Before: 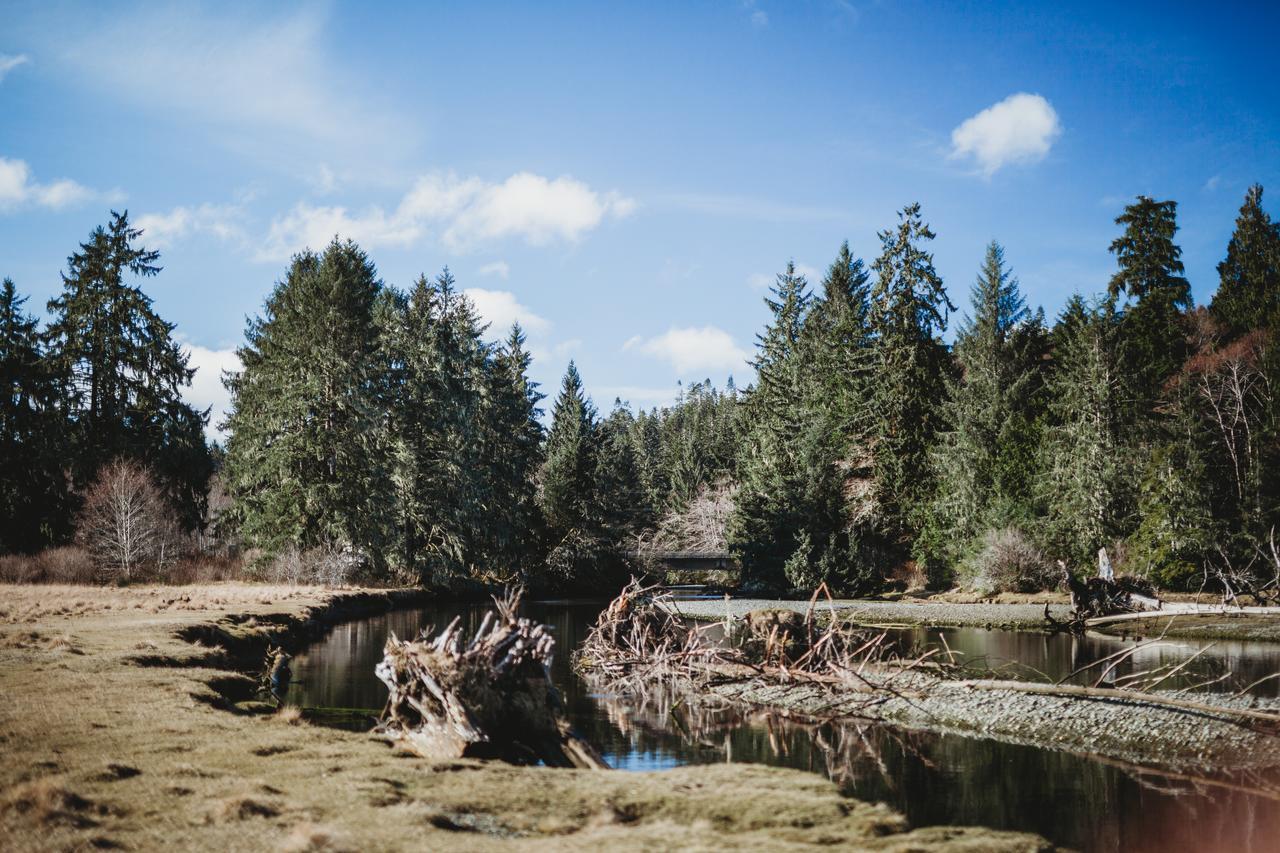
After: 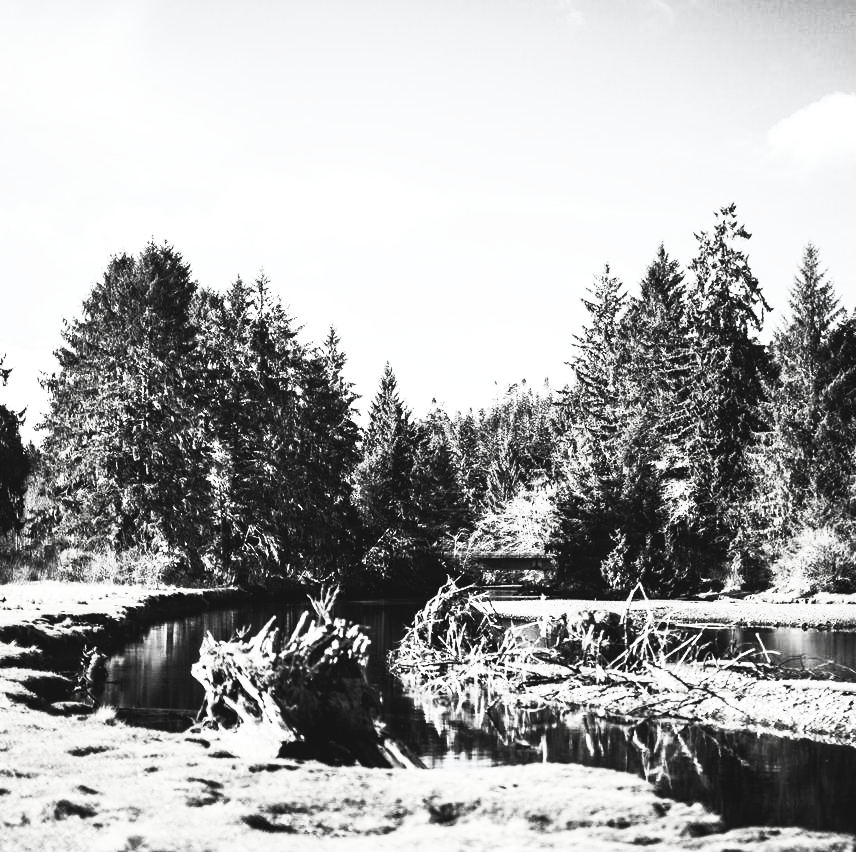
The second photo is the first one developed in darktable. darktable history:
crop and rotate: left 14.446%, right 18.619%
tone equalizer: -8 EV -0.759 EV, -7 EV -0.72 EV, -6 EV -0.615 EV, -5 EV -0.379 EV, -3 EV 0.396 EV, -2 EV 0.6 EV, -1 EV 0.675 EV, +0 EV 0.776 EV, edges refinement/feathering 500, mask exposure compensation -1.57 EV, preserve details no
contrast brightness saturation: contrast 0.533, brightness 0.456, saturation -0.98
